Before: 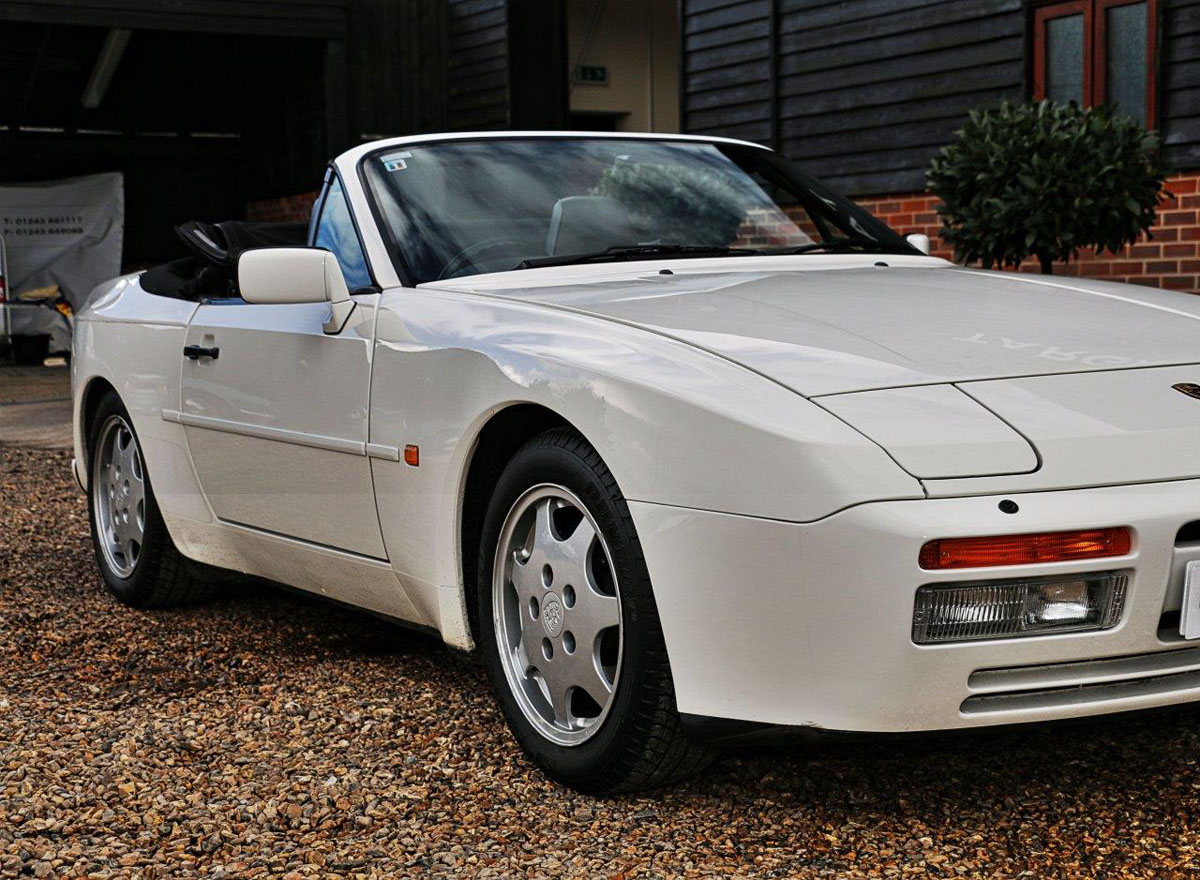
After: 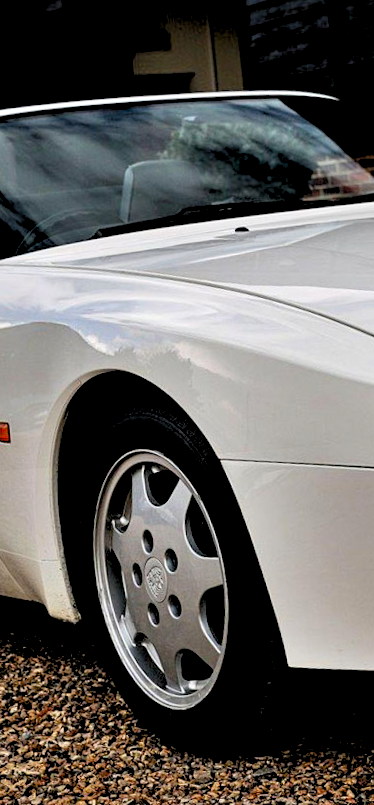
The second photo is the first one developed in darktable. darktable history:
exposure: black level correction 0.012, compensate highlight preservation false
crop: left 33.36%, right 33.36%
rgb levels: levels [[0.013, 0.434, 0.89], [0, 0.5, 1], [0, 0.5, 1]]
rotate and perspective: rotation -4.57°, crop left 0.054, crop right 0.944, crop top 0.087, crop bottom 0.914
